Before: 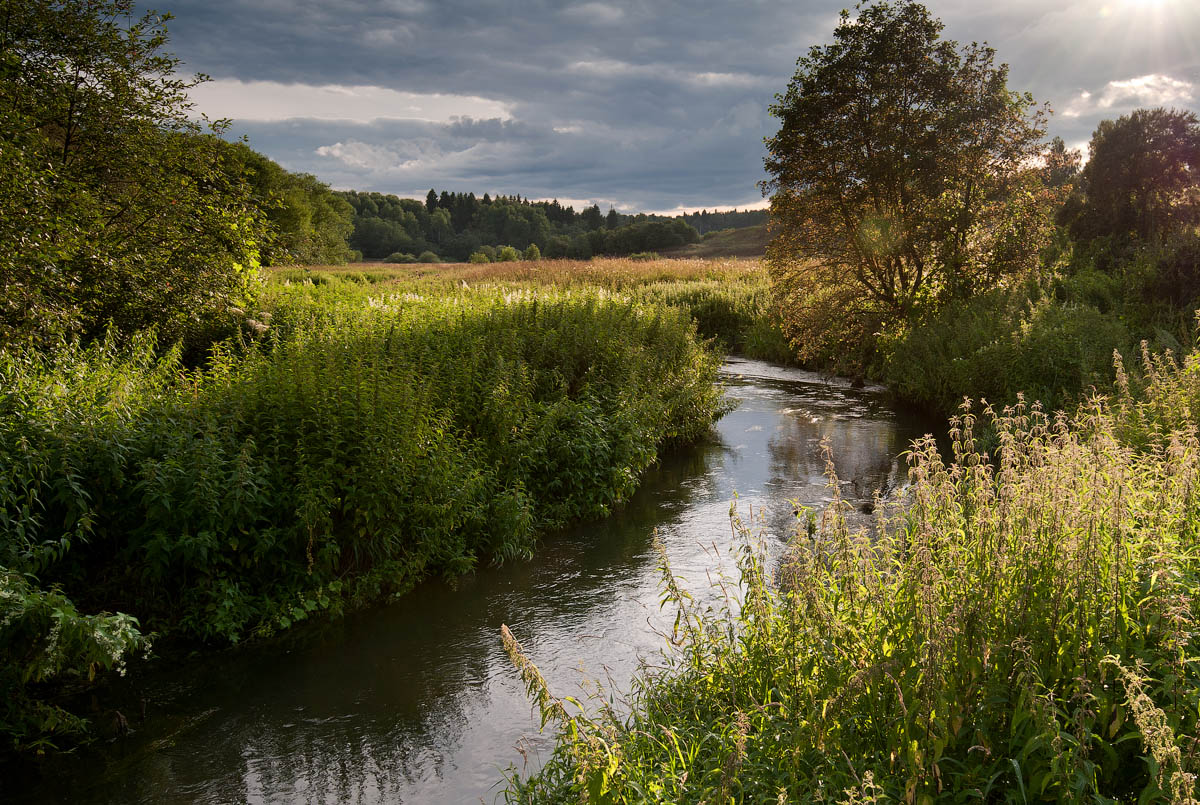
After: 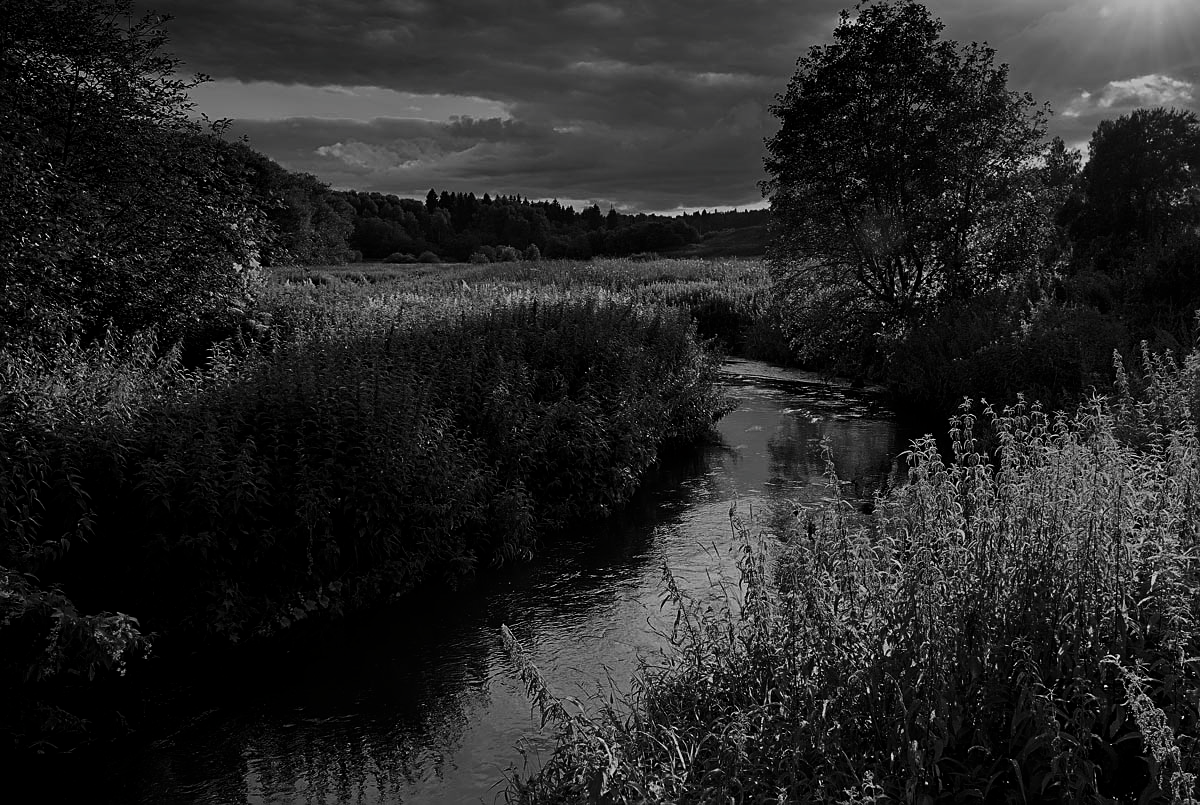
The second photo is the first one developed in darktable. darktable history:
filmic rgb: black relative exposure -16 EV, white relative exposure 4.06 EV, target black luminance 0%, hardness 7.64, latitude 73.13%, contrast 0.894, highlights saturation mix 11.32%, shadows ↔ highlights balance -0.375%, preserve chrominance no, color science v5 (2021)
sharpen: on, module defaults
contrast brightness saturation: contrast -0.025, brightness -0.599, saturation -0.994
